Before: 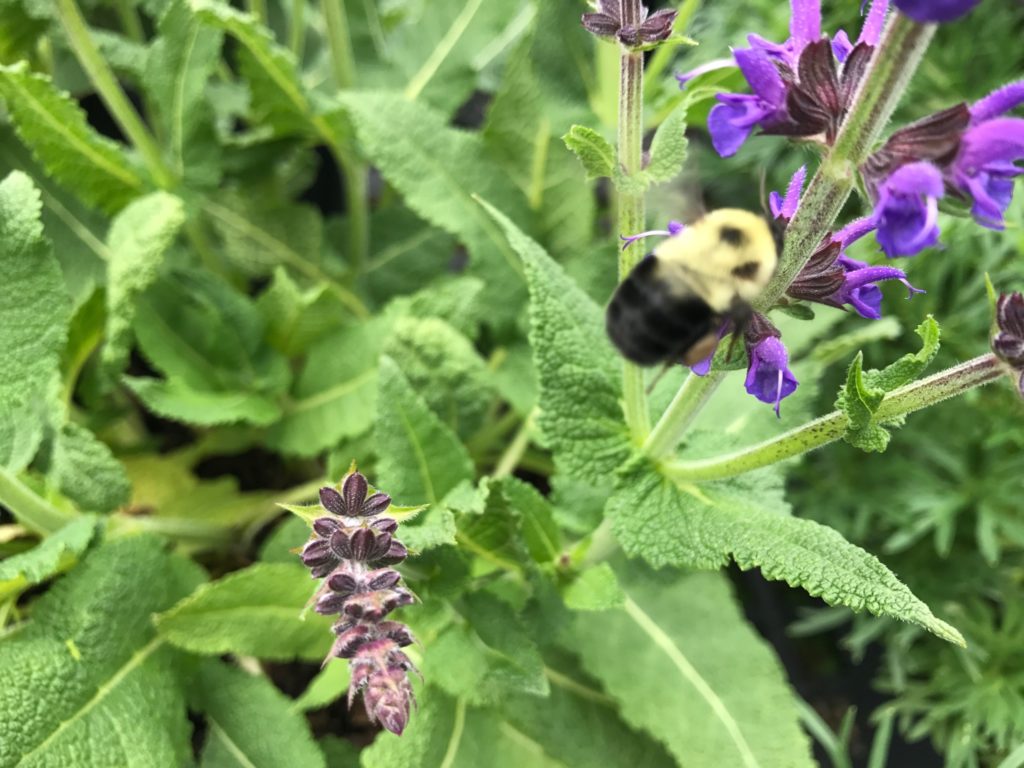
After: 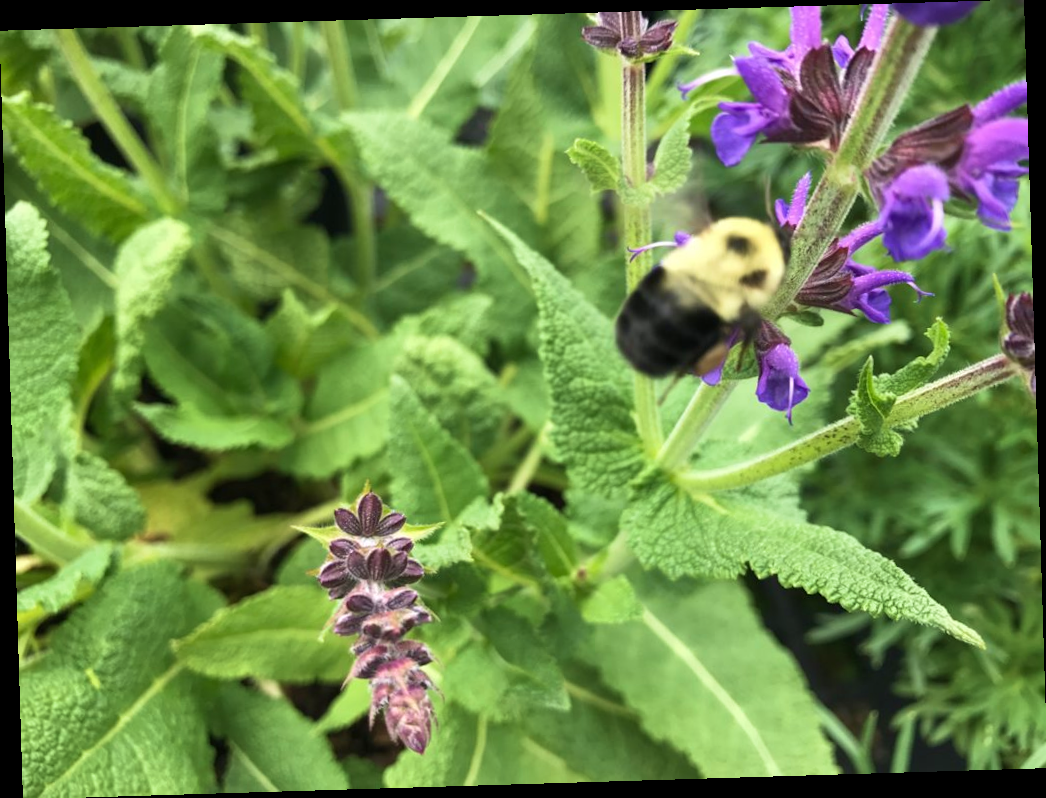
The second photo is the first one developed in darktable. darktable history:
rotate and perspective: rotation -1.75°, automatic cropping off
velvia: on, module defaults
